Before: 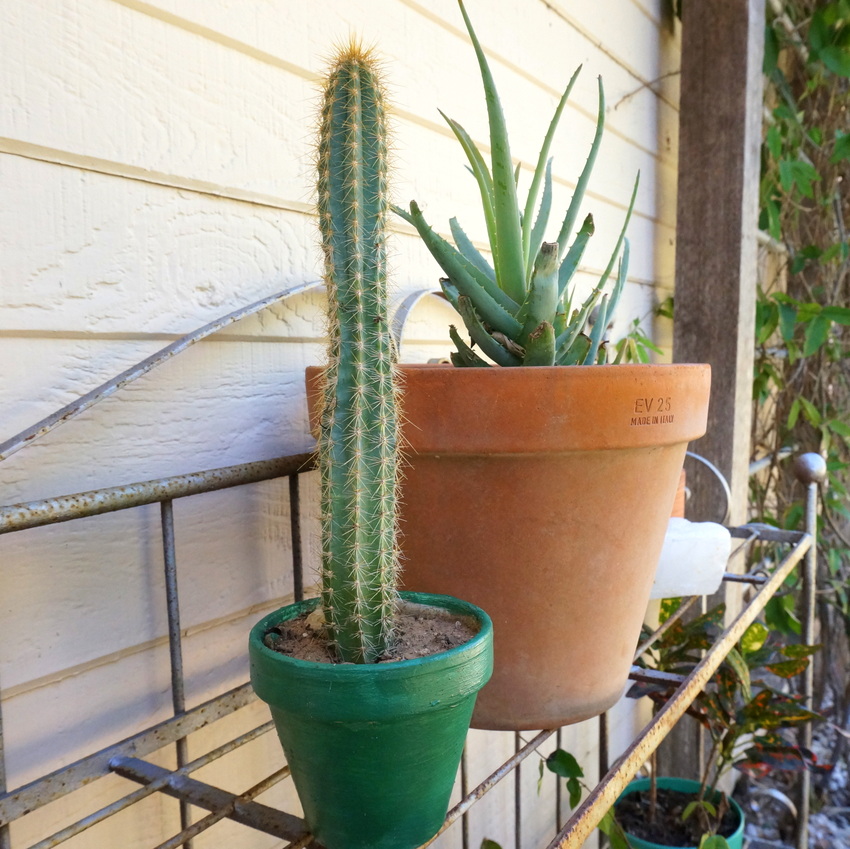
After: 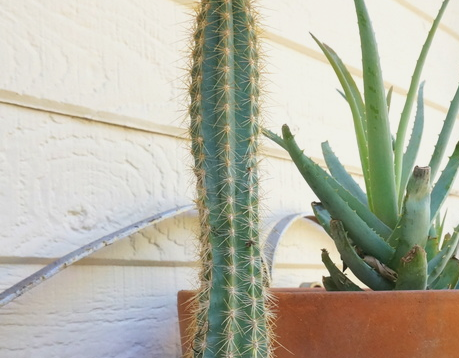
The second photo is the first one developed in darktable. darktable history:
contrast brightness saturation: contrast -0.099, saturation -0.098
crop: left 15.127%, top 9.053%, right 30.866%, bottom 48.725%
